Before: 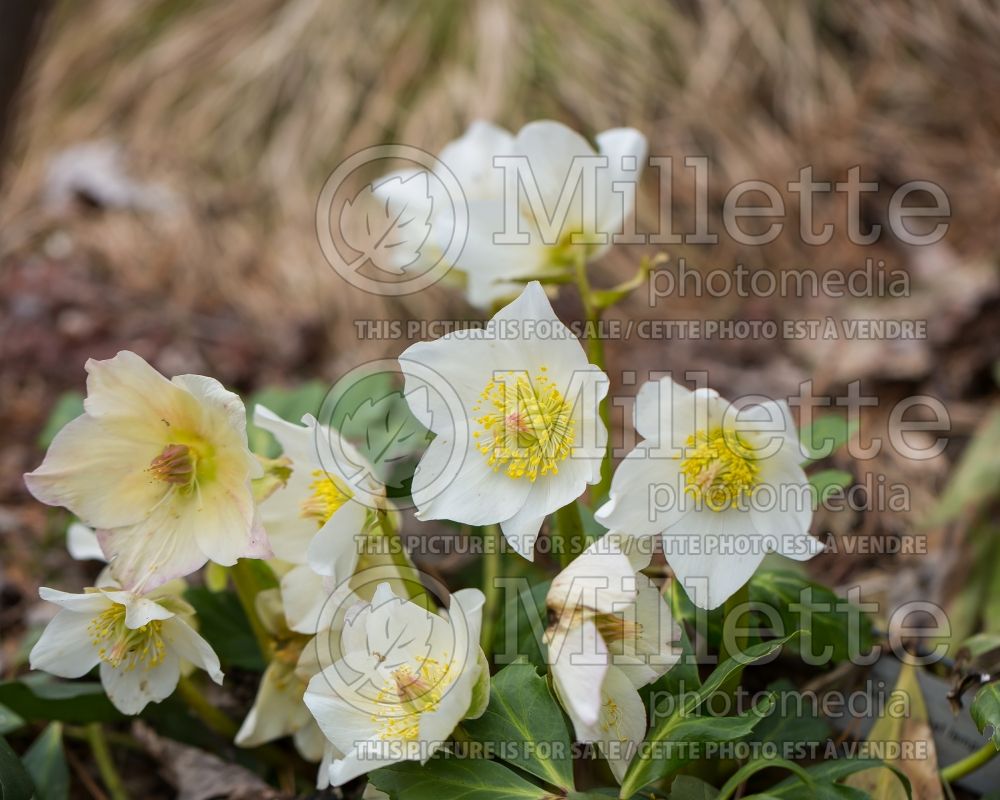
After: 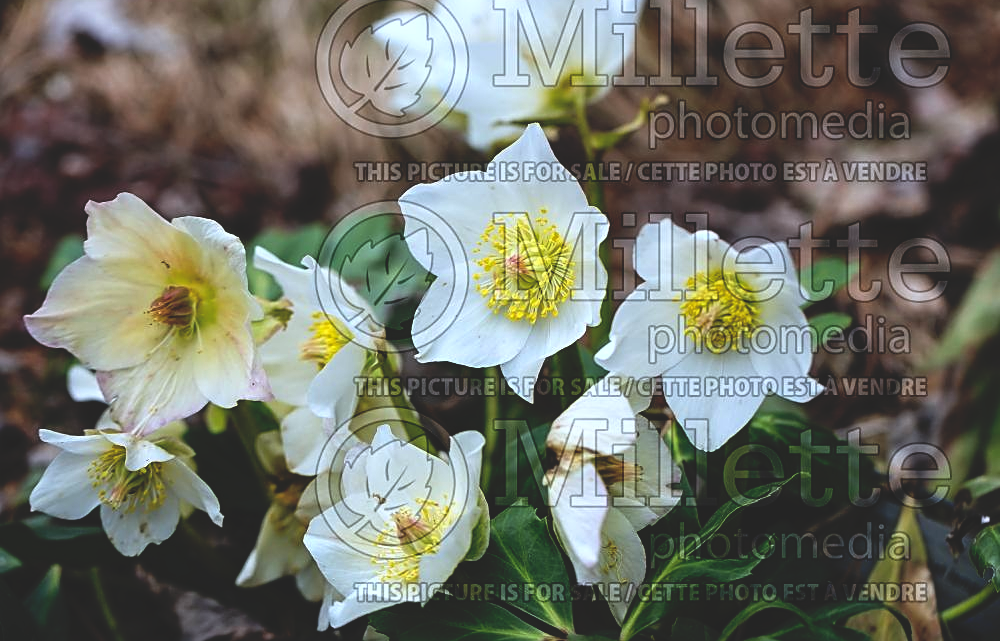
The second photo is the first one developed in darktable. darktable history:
crop and rotate: top 19.782%
color calibration: x 0.37, y 0.382, temperature 4313.42 K
tone curve: curves: ch0 [(0, 0) (0.003, 0.002) (0.011, 0.009) (0.025, 0.021) (0.044, 0.037) (0.069, 0.058) (0.1, 0.083) (0.136, 0.122) (0.177, 0.165) (0.224, 0.216) (0.277, 0.277) (0.335, 0.344) (0.399, 0.418) (0.468, 0.499) (0.543, 0.586) (0.623, 0.679) (0.709, 0.779) (0.801, 0.877) (0.898, 0.977) (1, 1)], color space Lab, independent channels, preserve colors none
sharpen: on, module defaults
local contrast: mode bilateral grid, contrast 15, coarseness 35, detail 105%, midtone range 0.2
base curve: curves: ch0 [(0, 0.02) (0.083, 0.036) (1, 1)], preserve colors none
